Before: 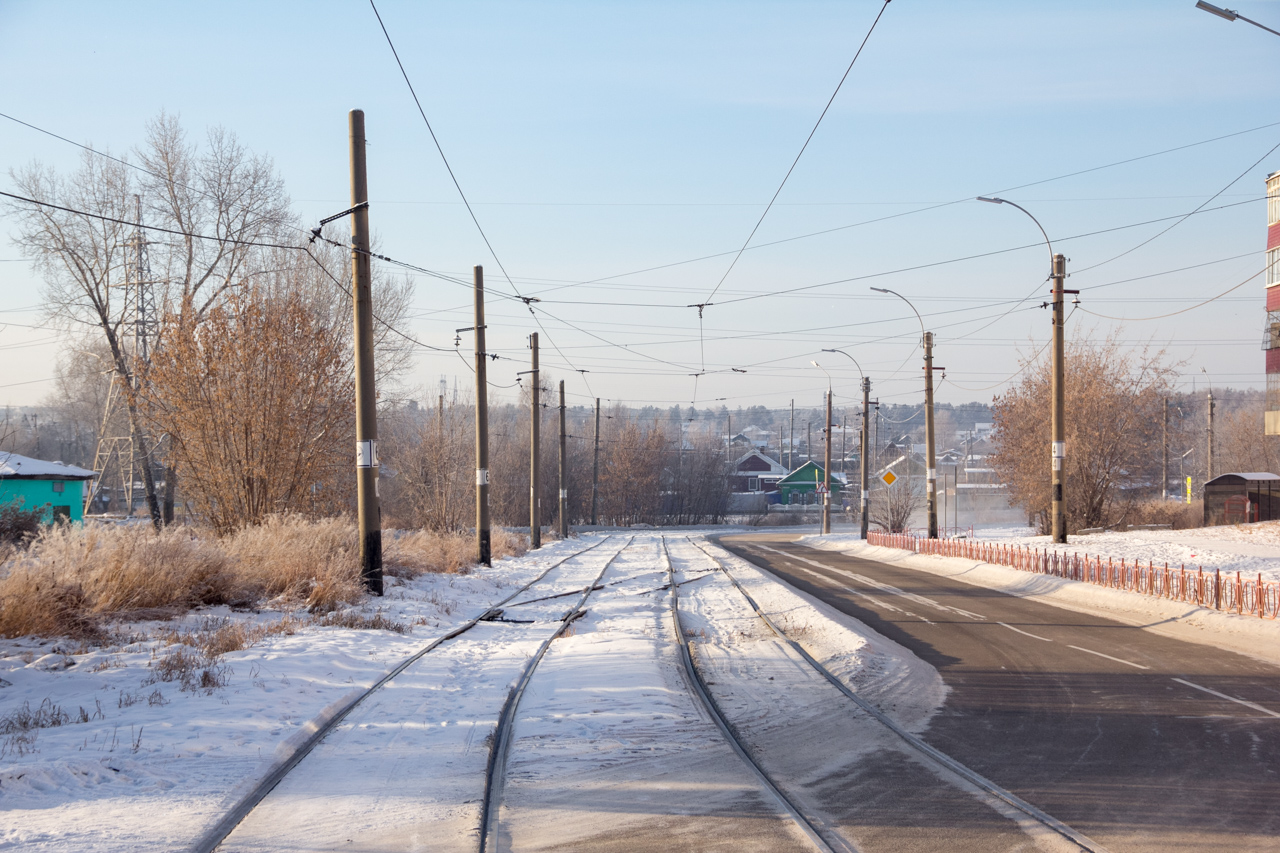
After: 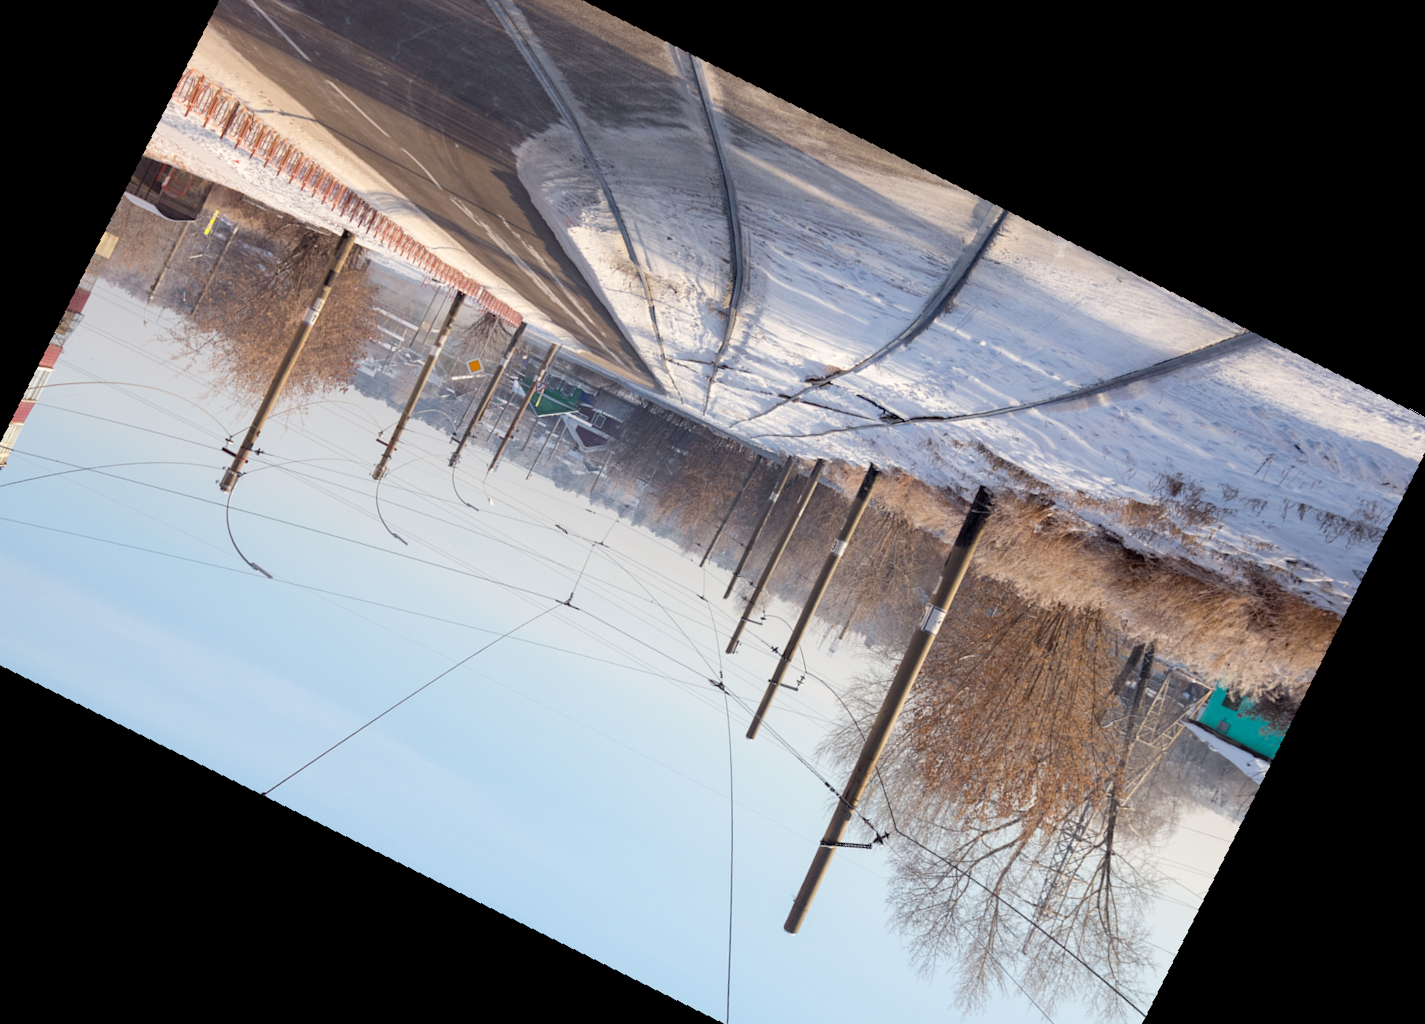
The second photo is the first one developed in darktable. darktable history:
crop and rotate: angle 148.68°, left 9.111%, top 15.603%, right 4.588%, bottom 17.041%
rotate and perspective: rotation -4.98°, automatic cropping off
